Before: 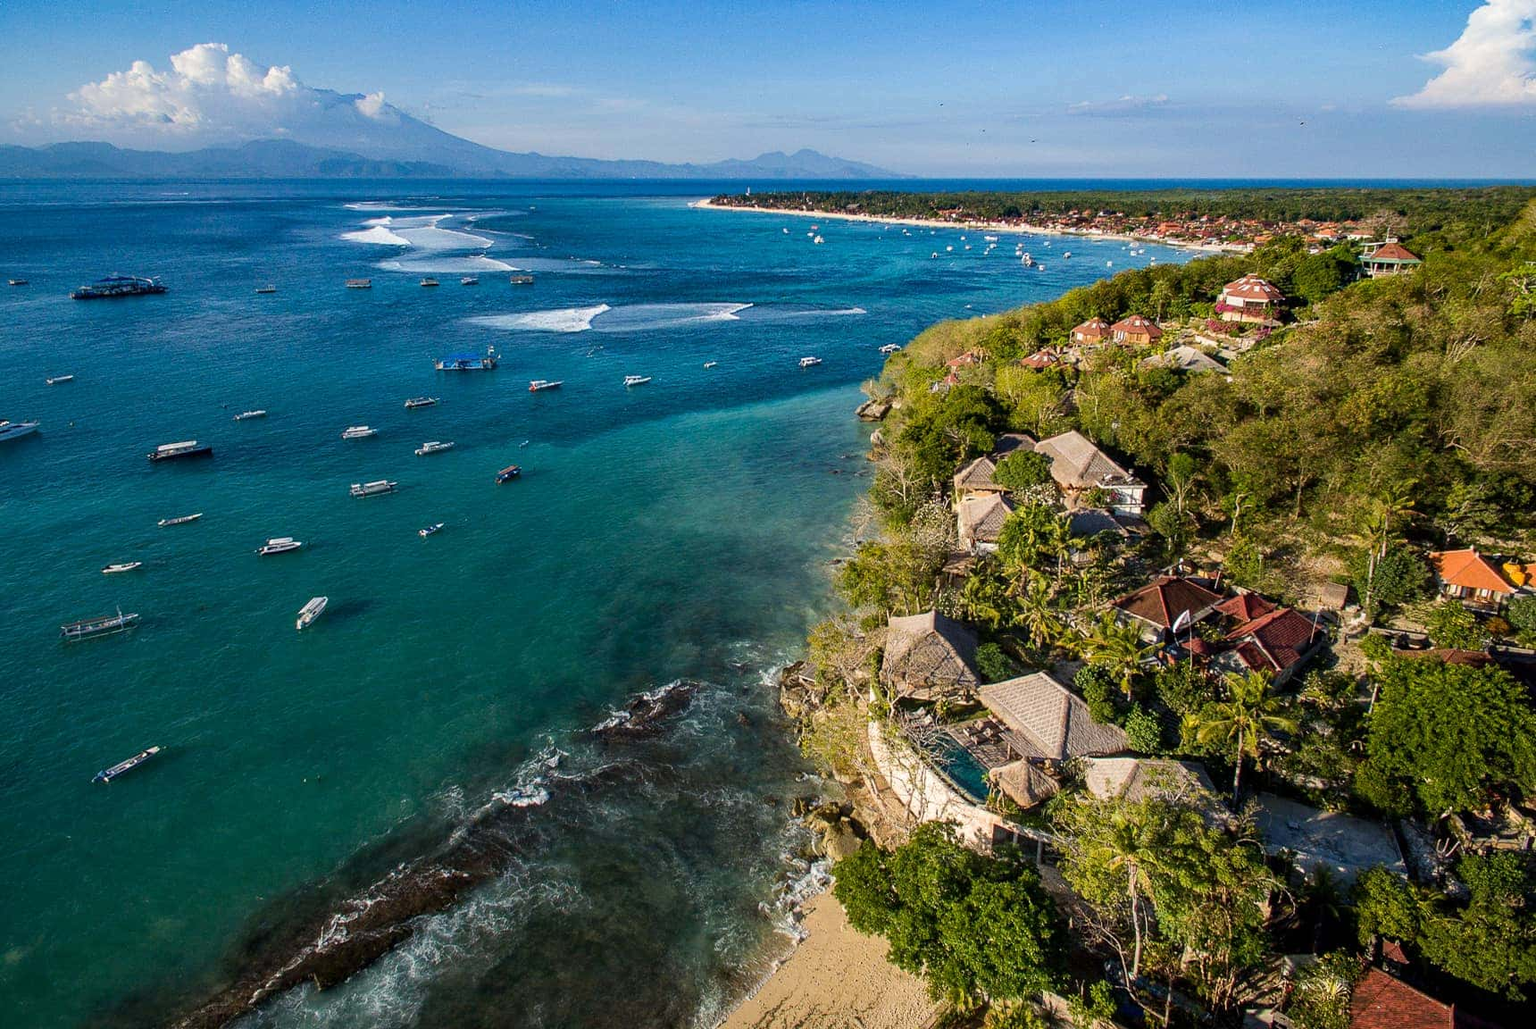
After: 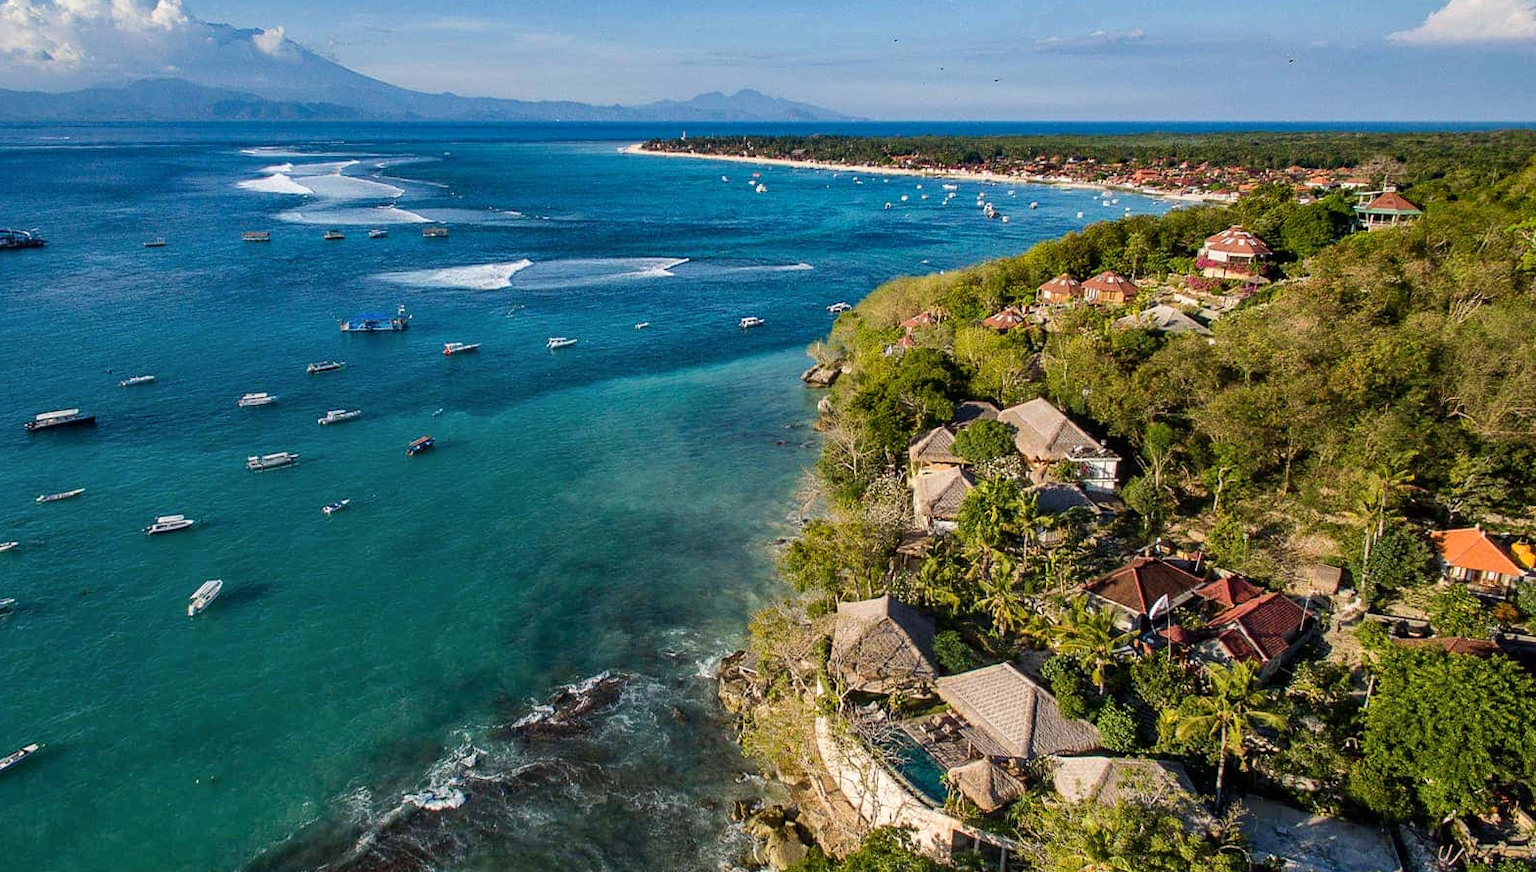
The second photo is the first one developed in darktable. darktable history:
shadows and highlights: soften with gaussian
crop: left 8.155%, top 6.611%, bottom 15.385%
